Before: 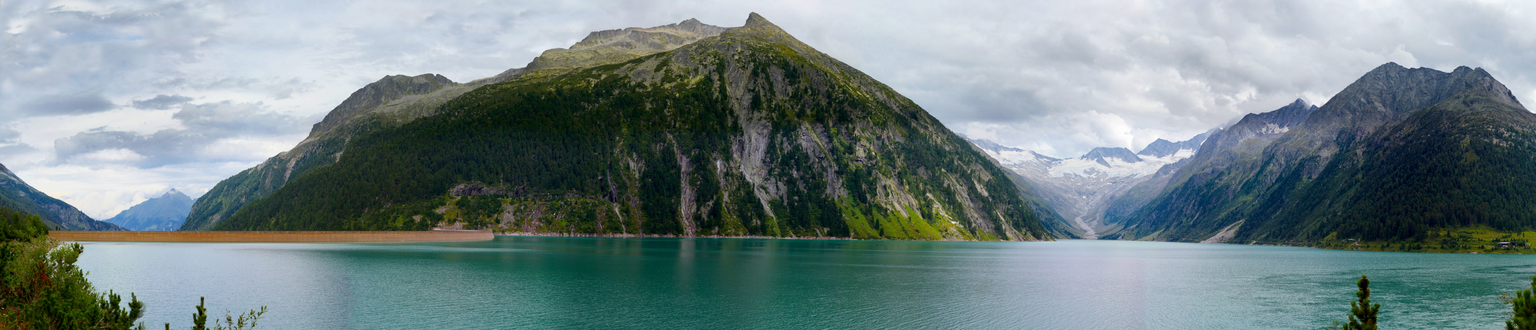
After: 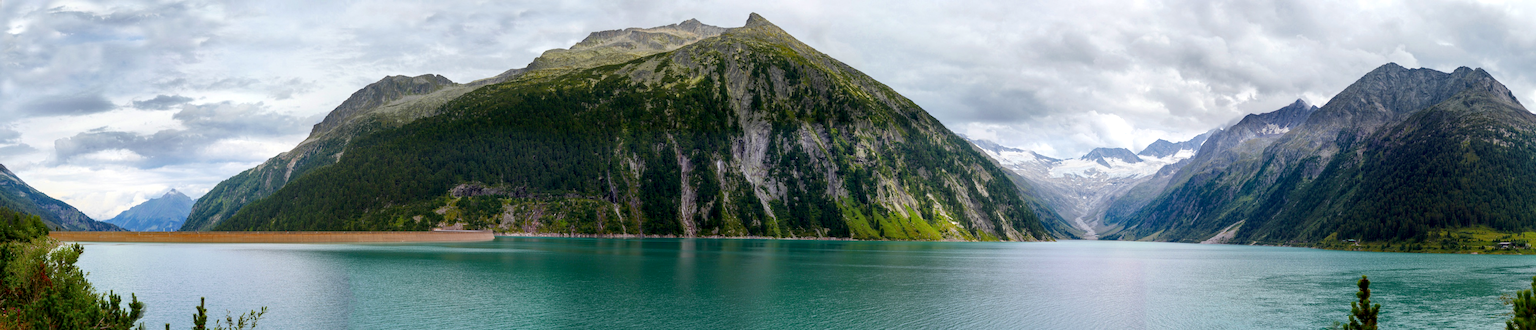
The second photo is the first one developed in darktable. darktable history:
local contrast: on, module defaults
levels: levels [0, 0.476, 0.951]
